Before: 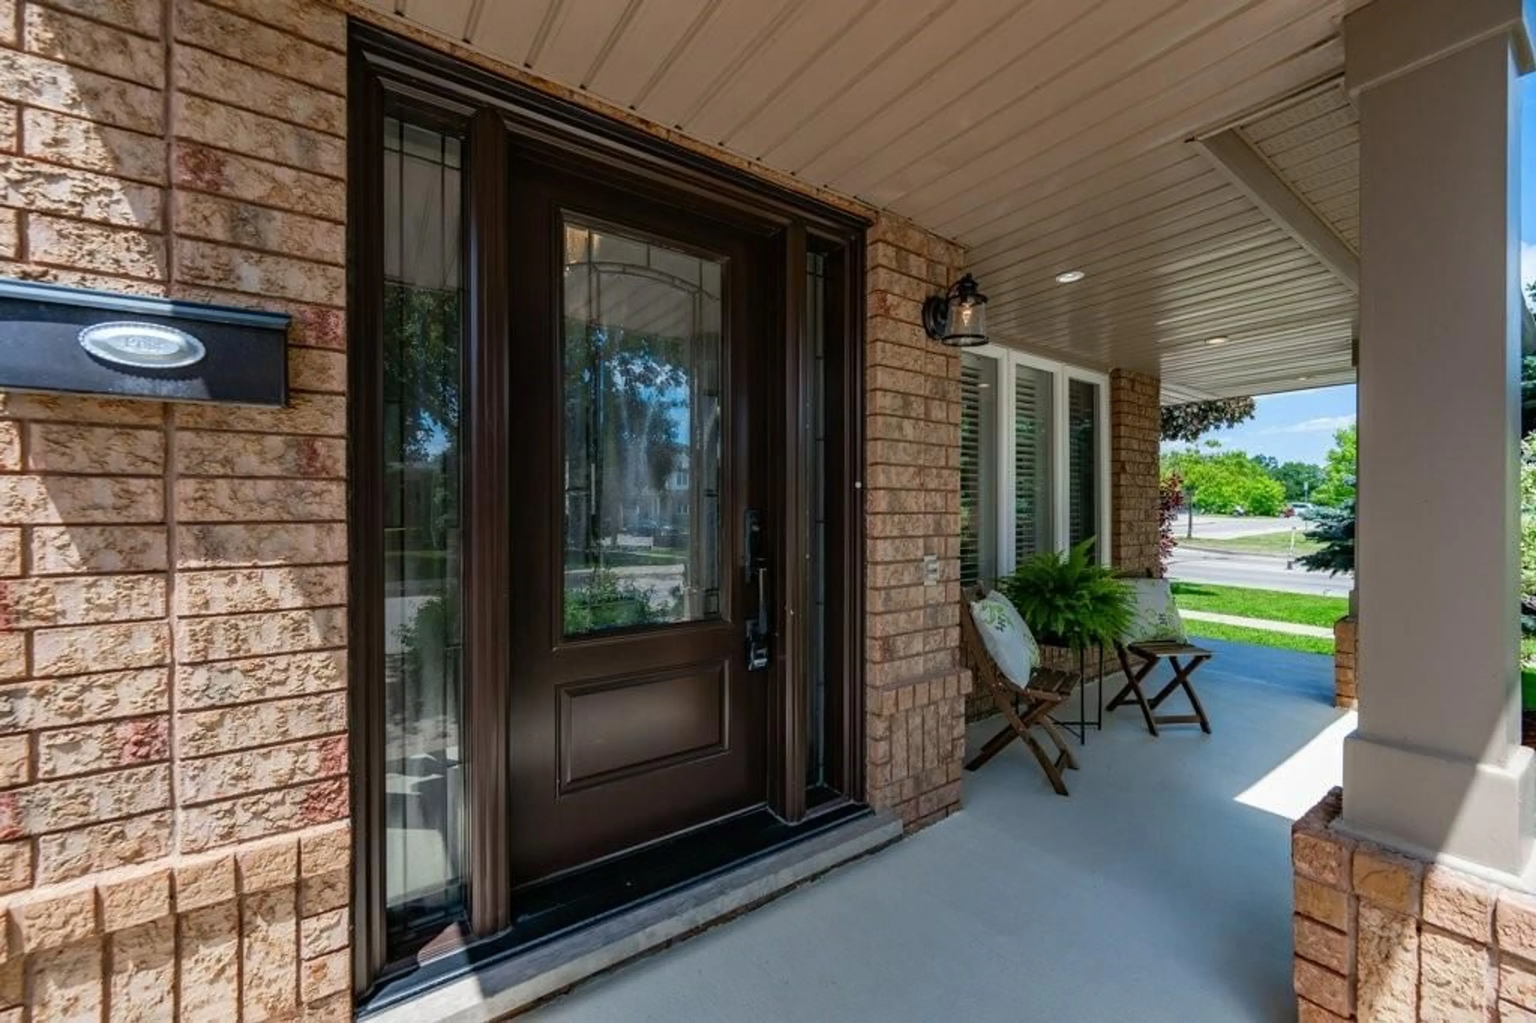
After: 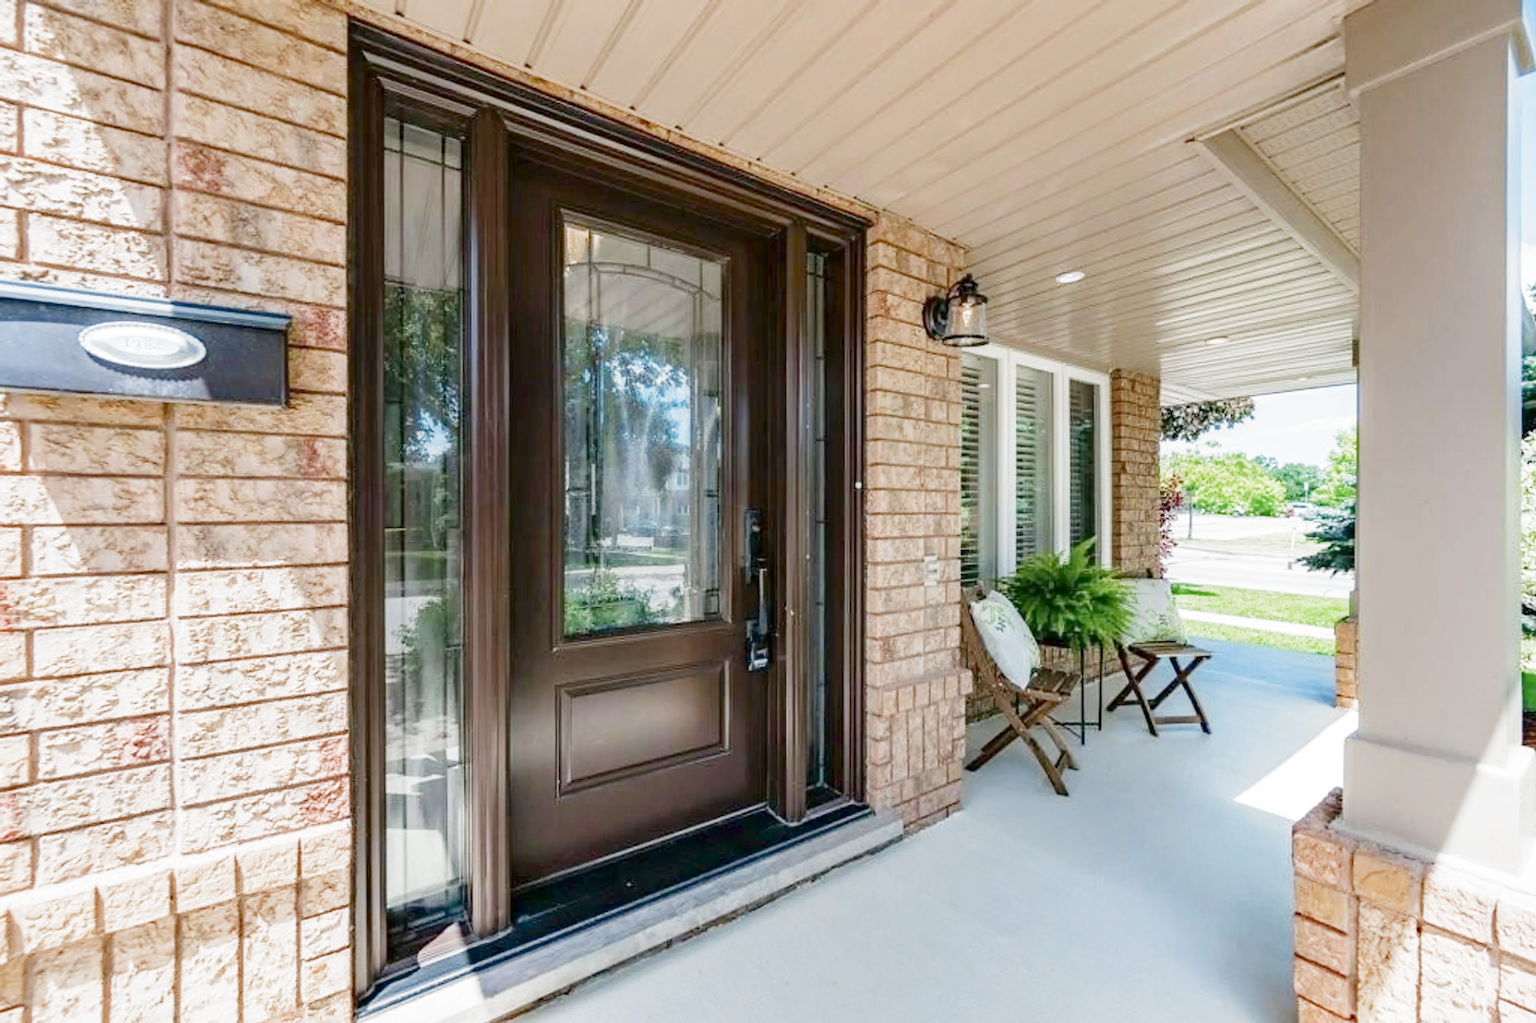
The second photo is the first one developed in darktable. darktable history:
sharpen: amount 0.202
tone equalizer: -8 EV -0.44 EV, -7 EV -0.424 EV, -6 EV -0.35 EV, -5 EV -0.186 EV, -3 EV 0.252 EV, -2 EV 0.35 EV, -1 EV 0.393 EV, +0 EV 0.435 EV
filmic rgb: middle gray luminance 4.33%, black relative exposure -12.97 EV, white relative exposure 5.01 EV, threshold 5.99 EV, target black luminance 0%, hardness 5.15, latitude 59.61%, contrast 0.763, highlights saturation mix 3.96%, shadows ↔ highlights balance 25.73%, add noise in highlights 0.002, preserve chrominance no, color science v3 (2019), use custom middle-gray values true, contrast in highlights soft, enable highlight reconstruction true
